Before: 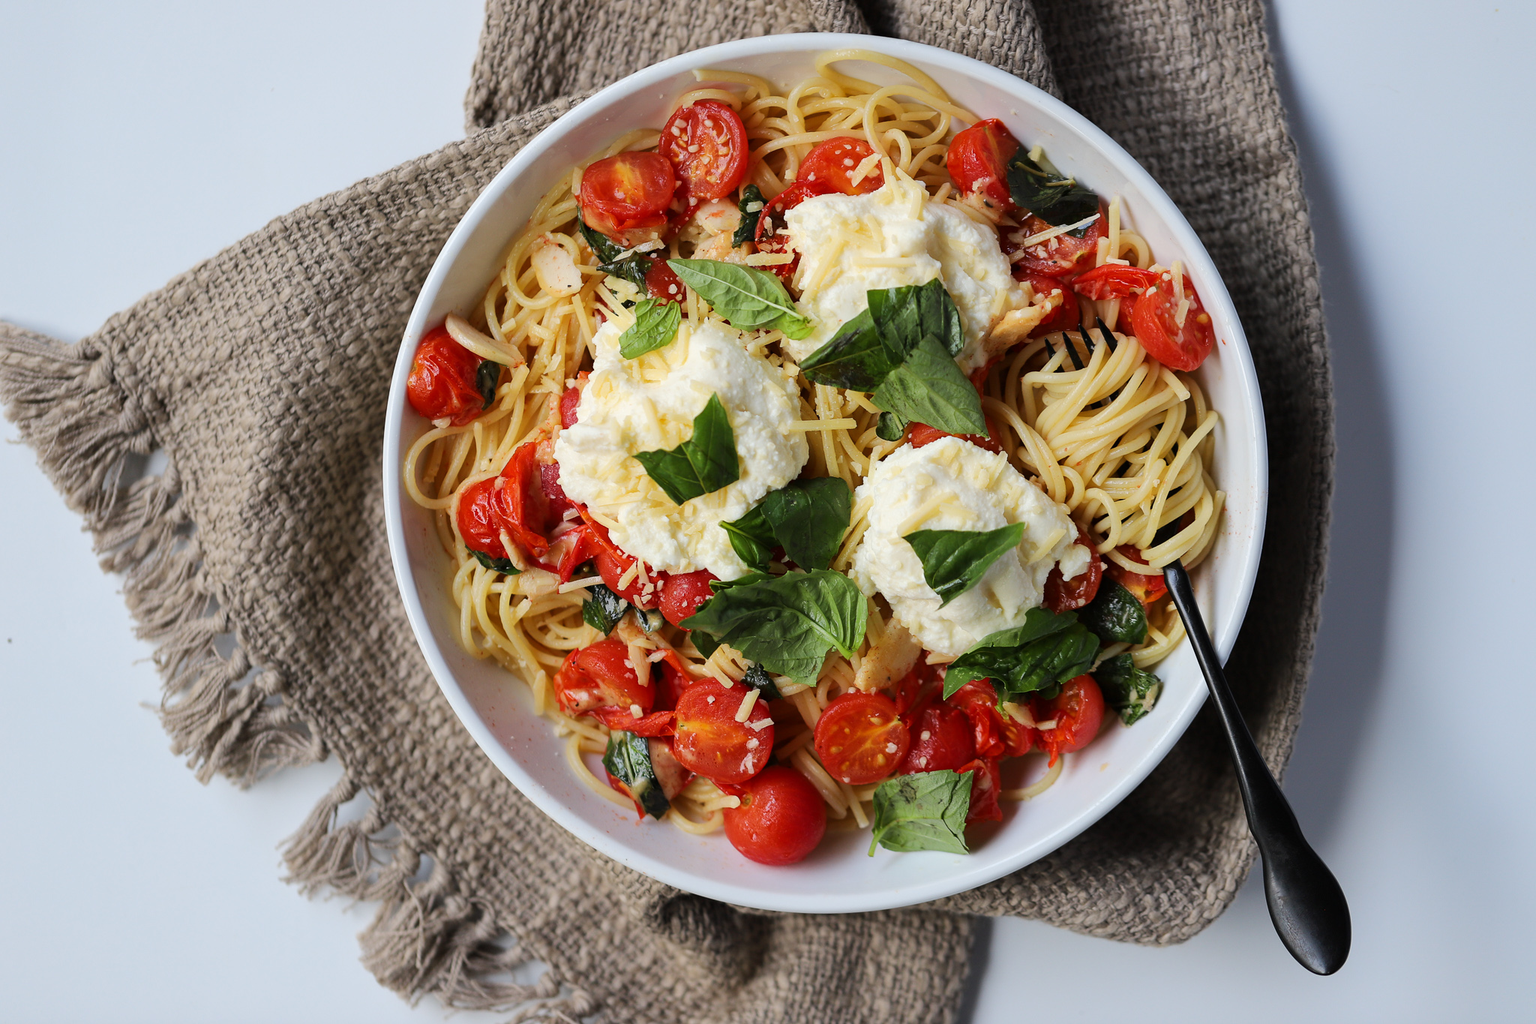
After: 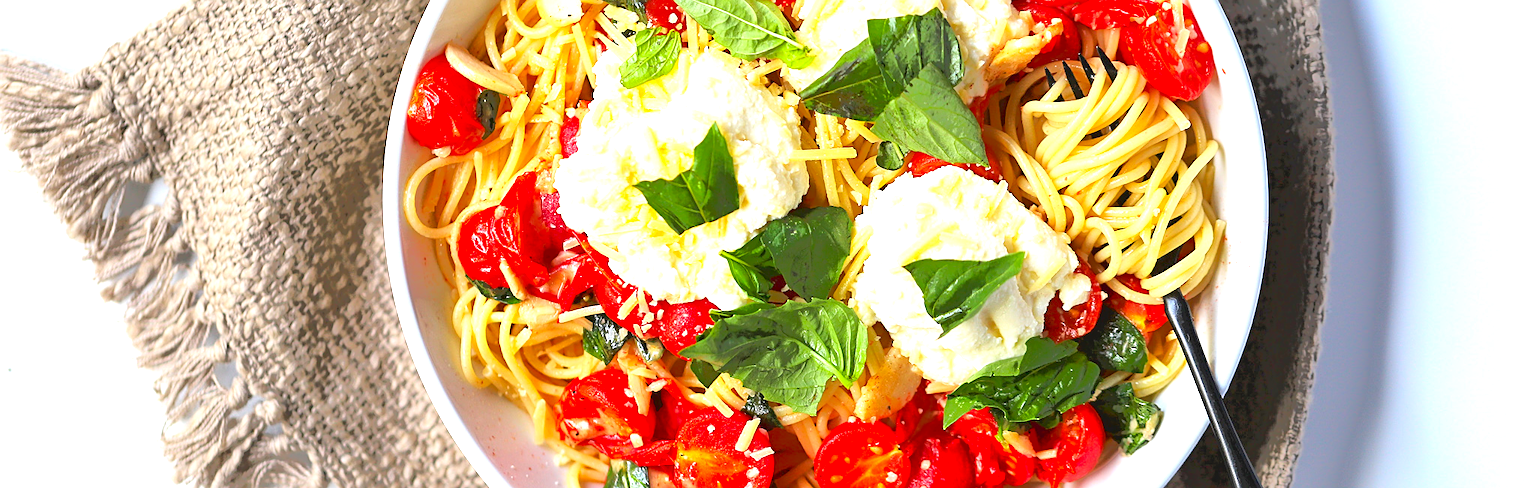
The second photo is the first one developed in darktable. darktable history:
crop and rotate: top 26.507%, bottom 25.742%
exposure: black level correction 0.001, exposure 1.997 EV, compensate highlight preservation false
contrast brightness saturation: contrast -0.172, saturation 0.188
tone equalizer: -7 EV -0.617 EV, -6 EV 1.03 EV, -5 EV -0.426 EV, -4 EV 0.421 EV, -3 EV 0.432 EV, -2 EV 0.14 EV, -1 EV -0.128 EV, +0 EV -0.368 EV
sharpen: on, module defaults
